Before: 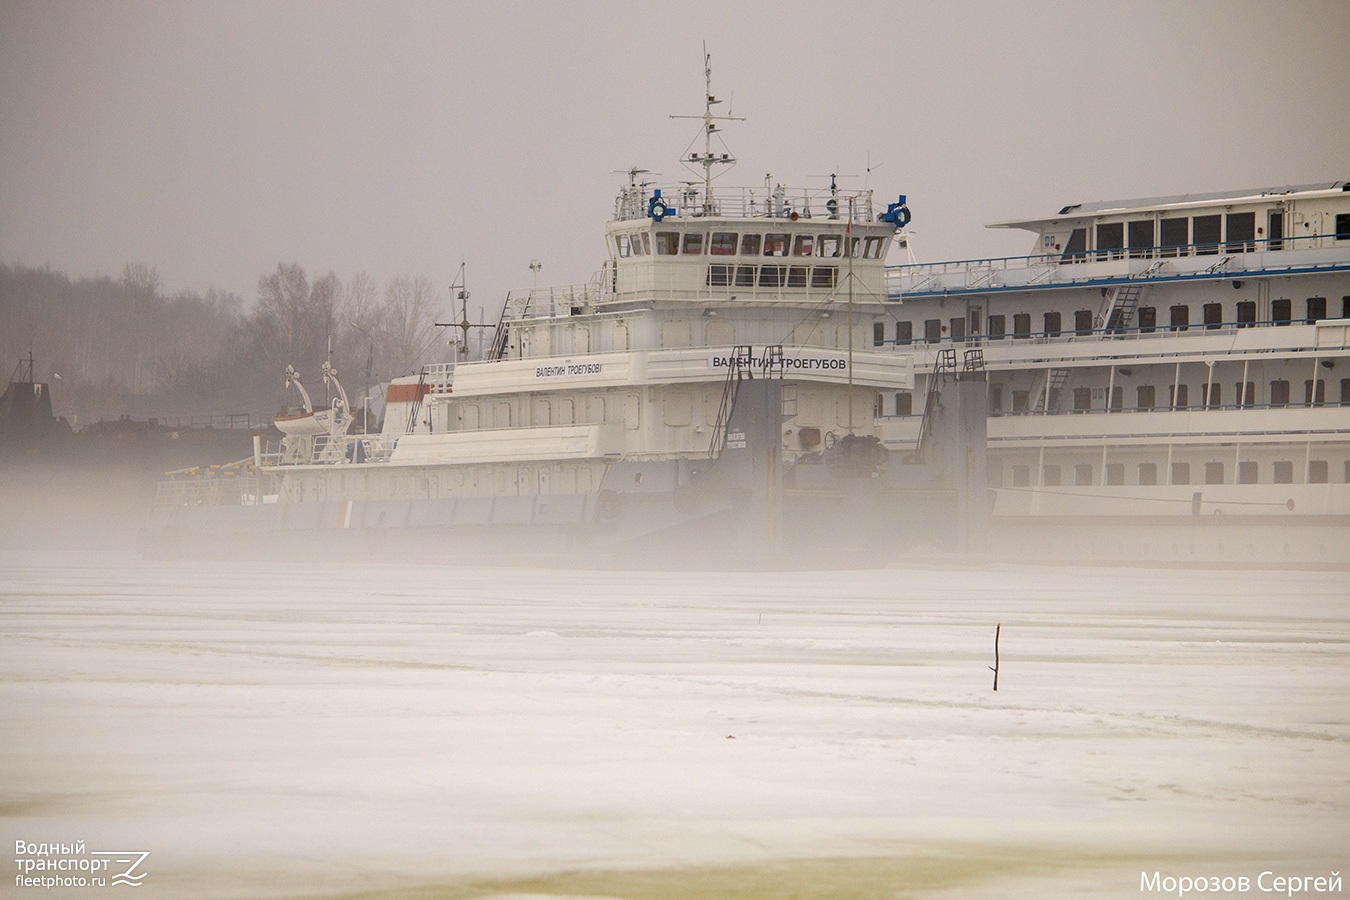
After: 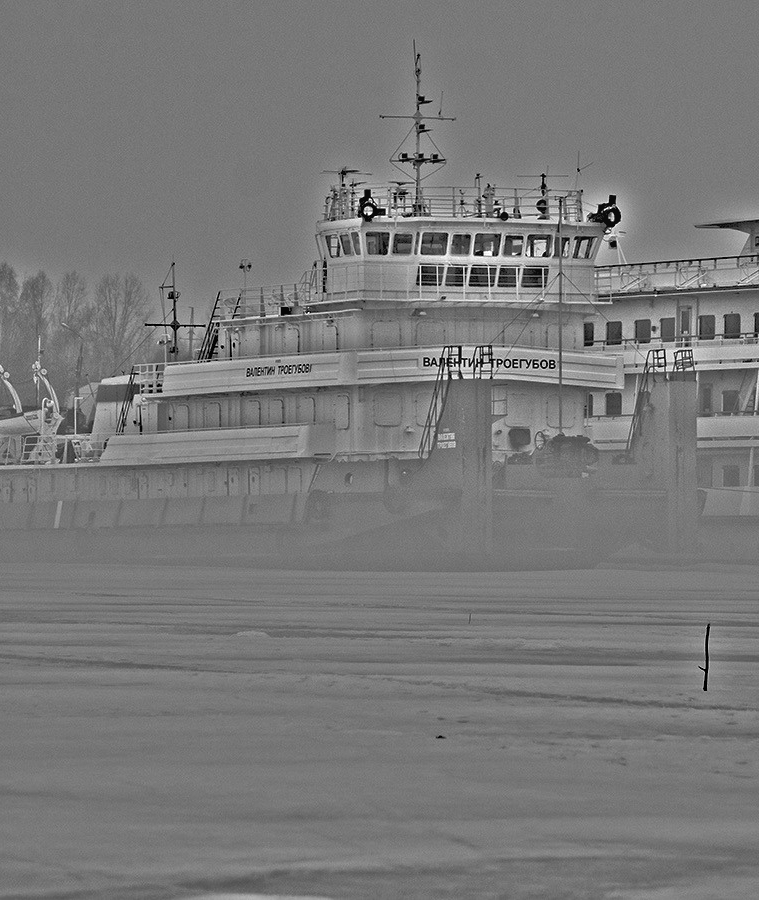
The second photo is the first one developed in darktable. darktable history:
shadows and highlights: low approximation 0.01, soften with gaussian
highpass: on, module defaults
crop: left 21.496%, right 22.254%
bloom: size 40%
rgb curve: curves: ch0 [(0, 0) (0.072, 0.166) (0.217, 0.293) (0.414, 0.42) (1, 1)], compensate middle gray true, preserve colors basic power
